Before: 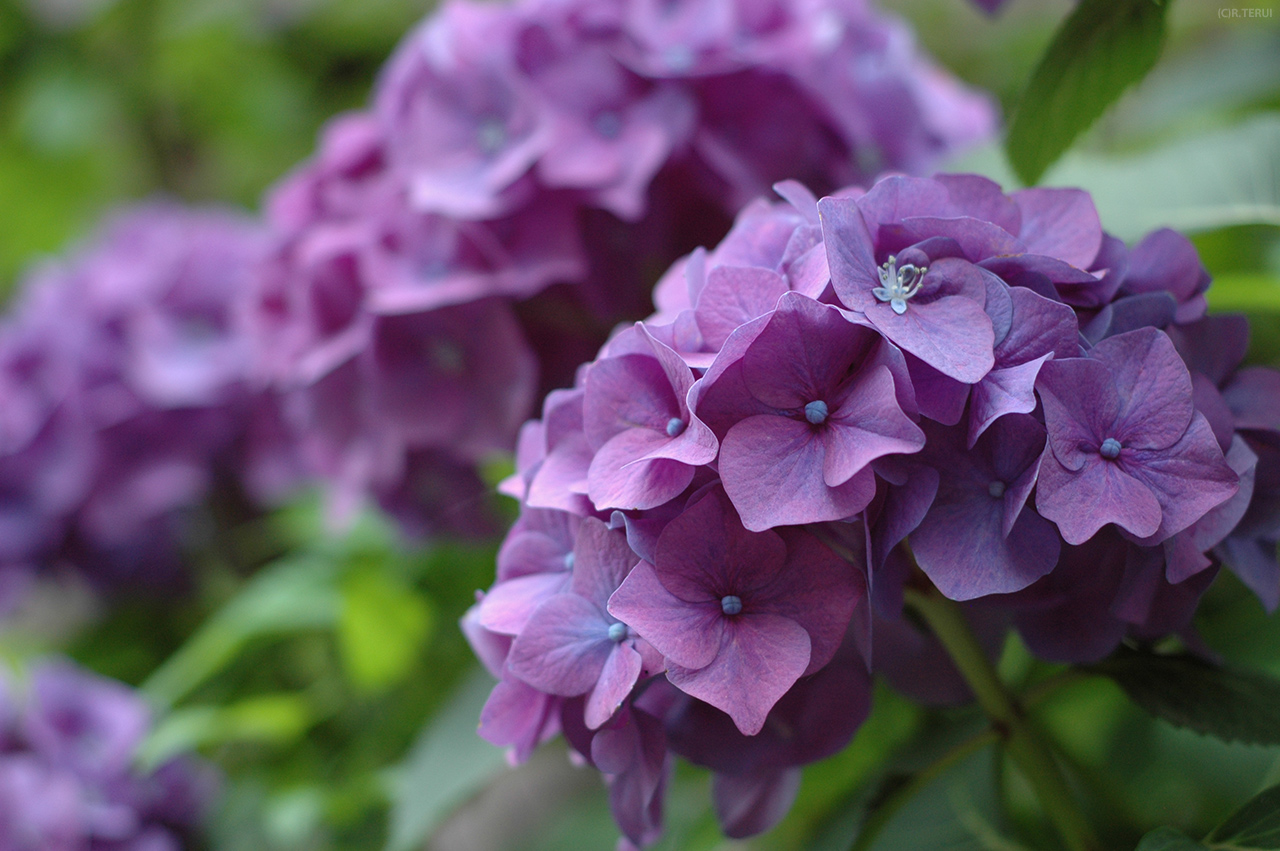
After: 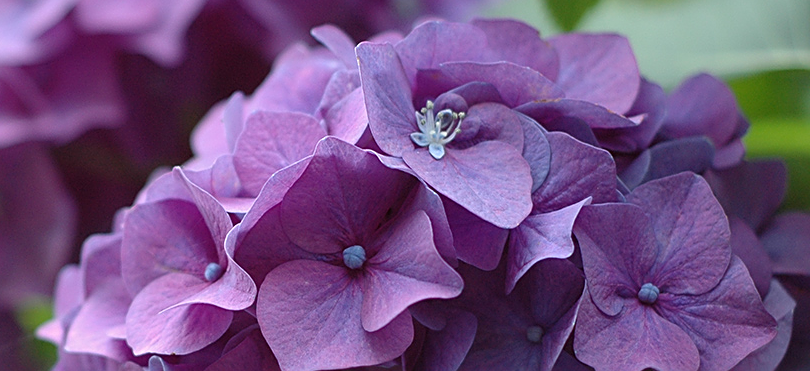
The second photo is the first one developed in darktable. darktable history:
sharpen: on, module defaults
crop: left 36.152%, top 18.254%, right 0.497%, bottom 38.113%
